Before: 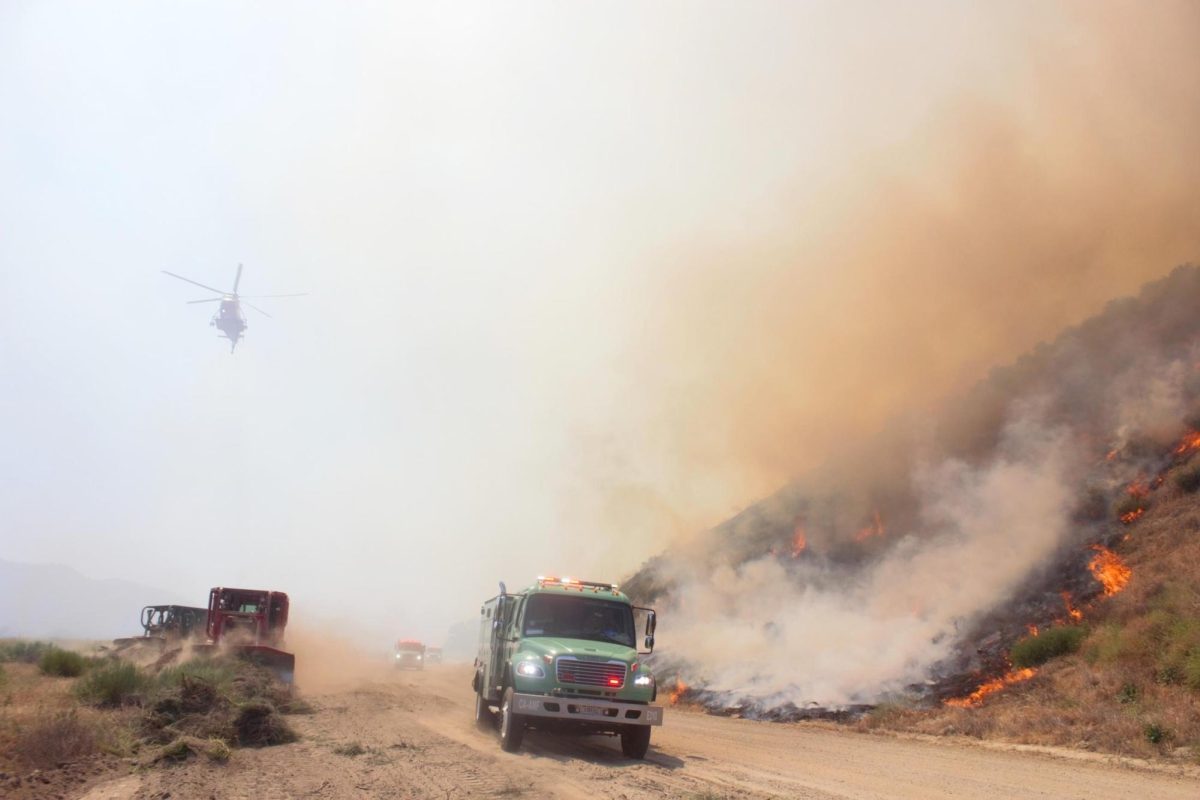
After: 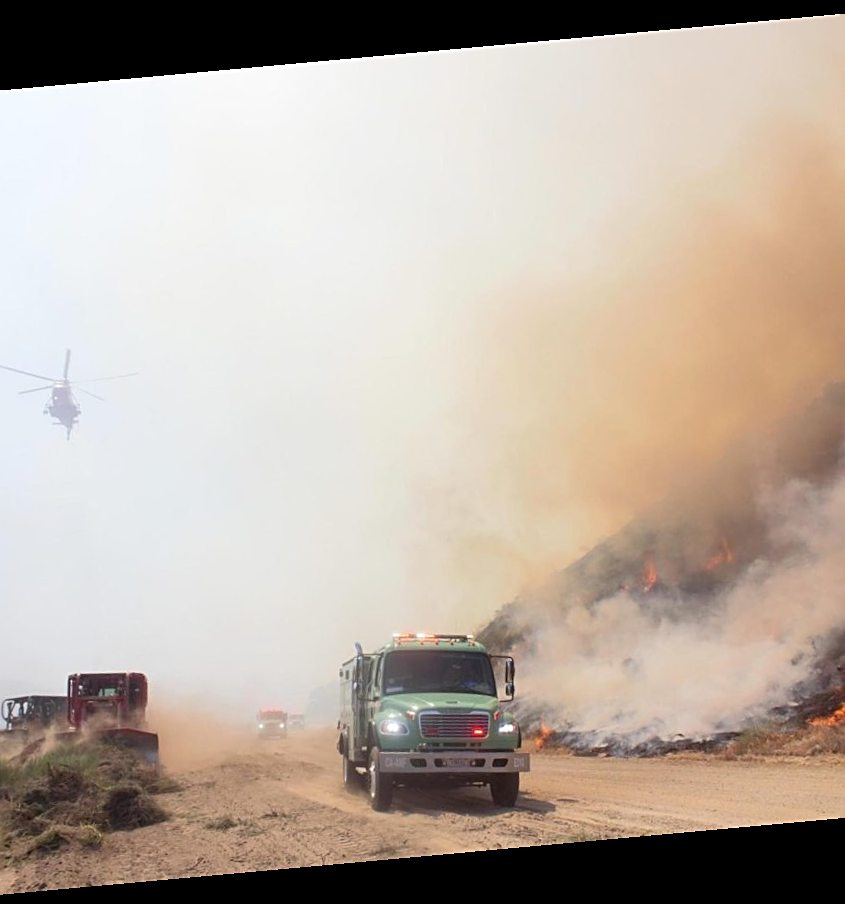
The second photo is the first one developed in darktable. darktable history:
crop and rotate: left 15.446%, right 17.836%
sharpen: on, module defaults
rotate and perspective: rotation -5.2°, automatic cropping off
white balance: emerald 1
